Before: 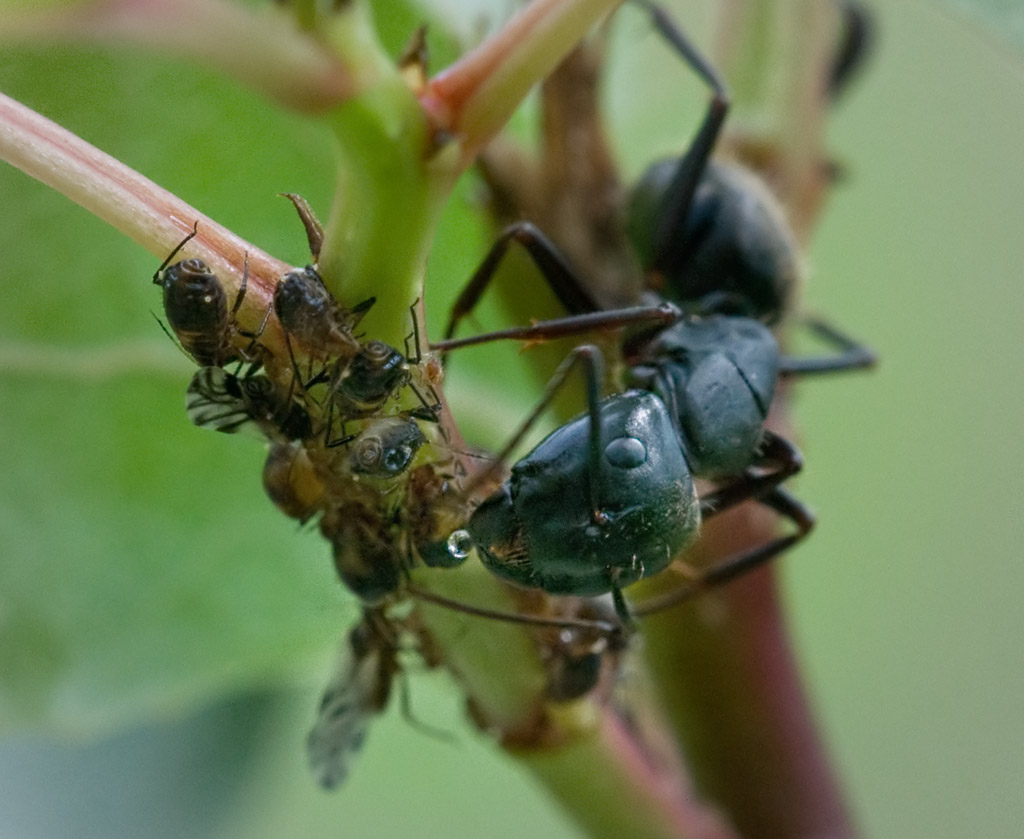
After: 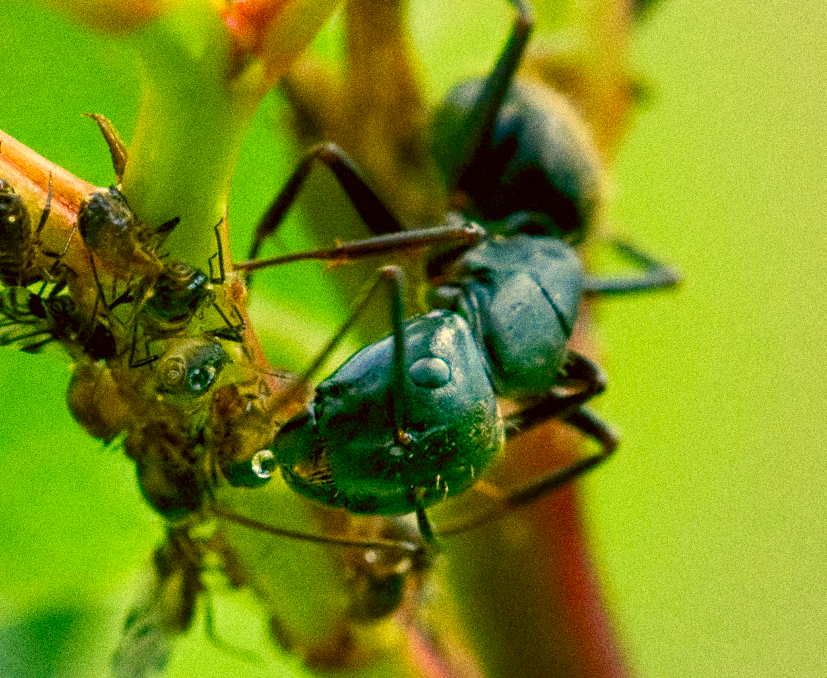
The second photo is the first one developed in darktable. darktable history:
contrast brightness saturation: contrast 0.24, brightness 0.26, saturation 0.39
crop: left 19.159%, top 9.58%, bottom 9.58%
color correction: highlights a* 0.162, highlights b* 29.53, shadows a* -0.162, shadows b* 21.09
color balance rgb: shadows lift › chroma 3%, shadows lift › hue 240.84°, highlights gain › chroma 3%, highlights gain › hue 73.2°, global offset › luminance -0.5%, perceptual saturation grading › global saturation 20%, perceptual saturation grading › highlights -25%, perceptual saturation grading › shadows 50%, global vibrance 25.26%
grain: coarseness 14.49 ISO, strength 48.04%, mid-tones bias 35%
